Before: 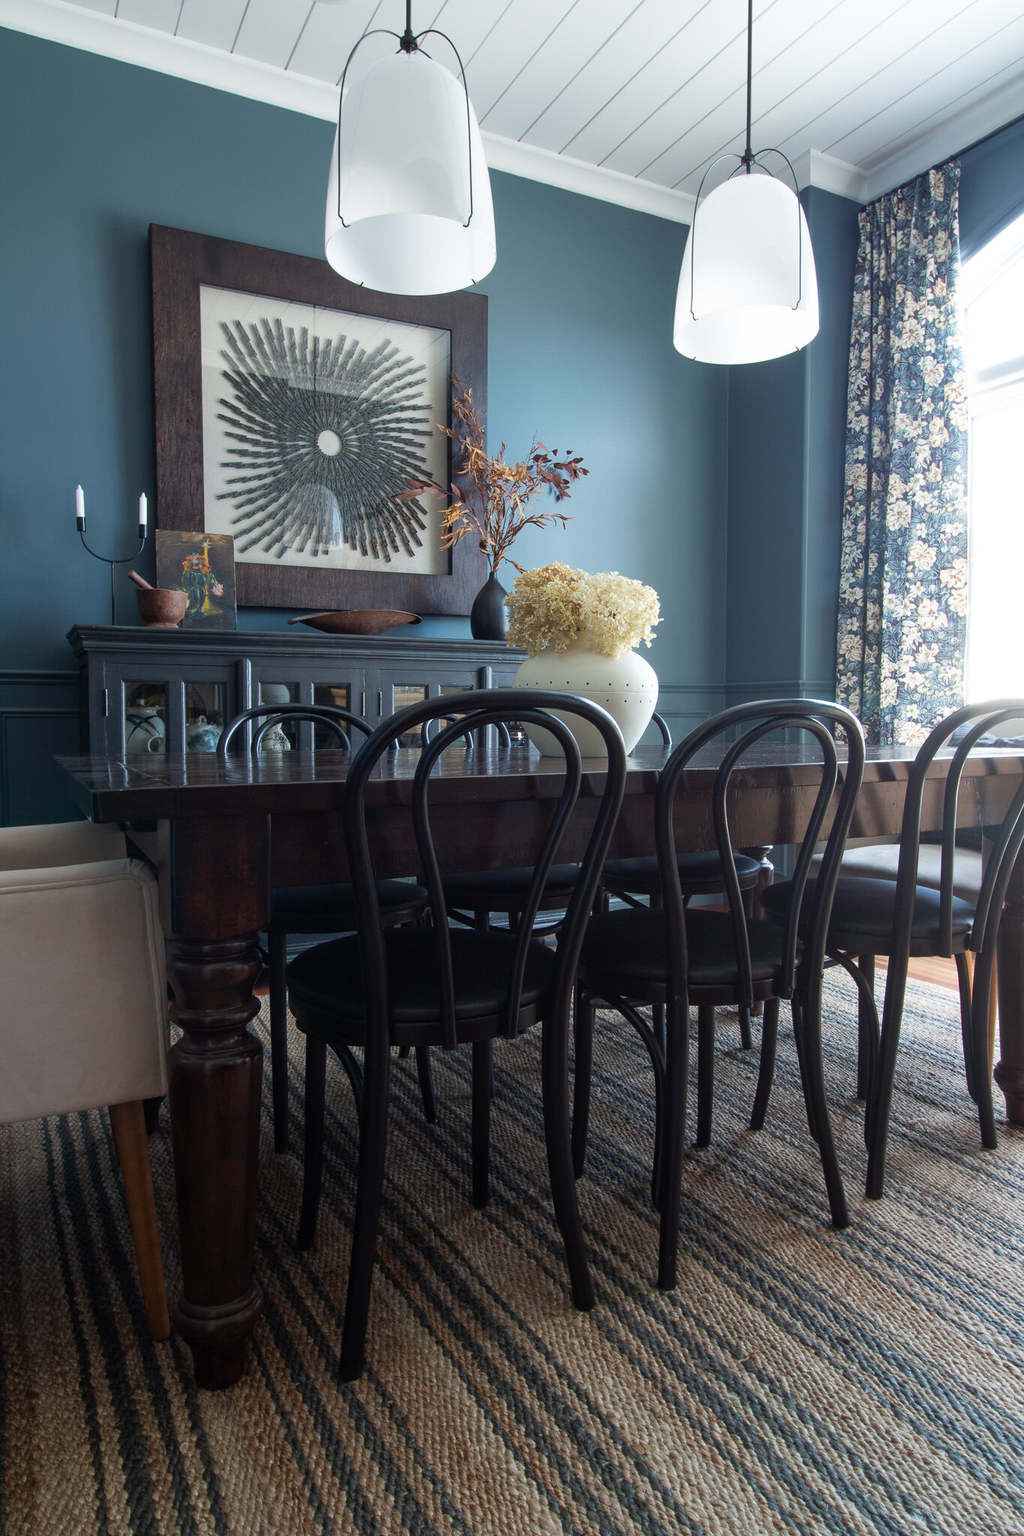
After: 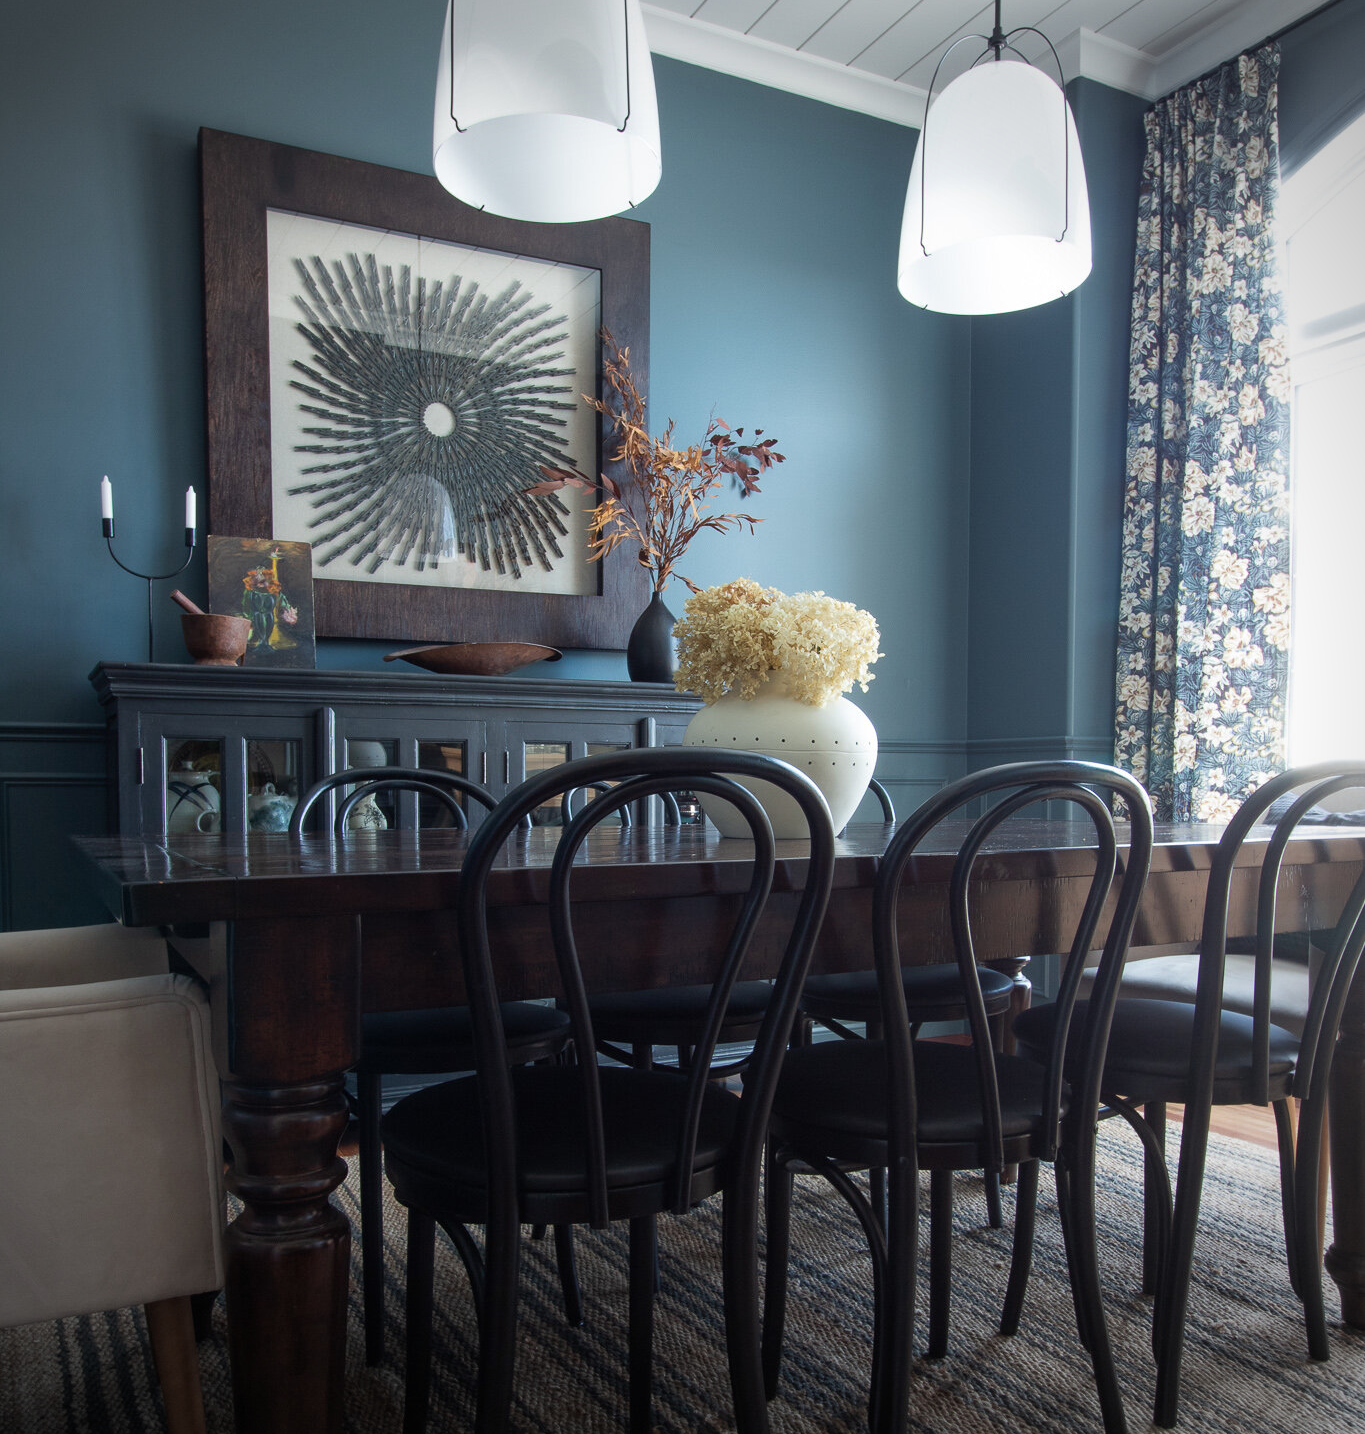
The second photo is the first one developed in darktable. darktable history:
crop and rotate: top 8.395%, bottom 21.537%
vignetting: unbound false
